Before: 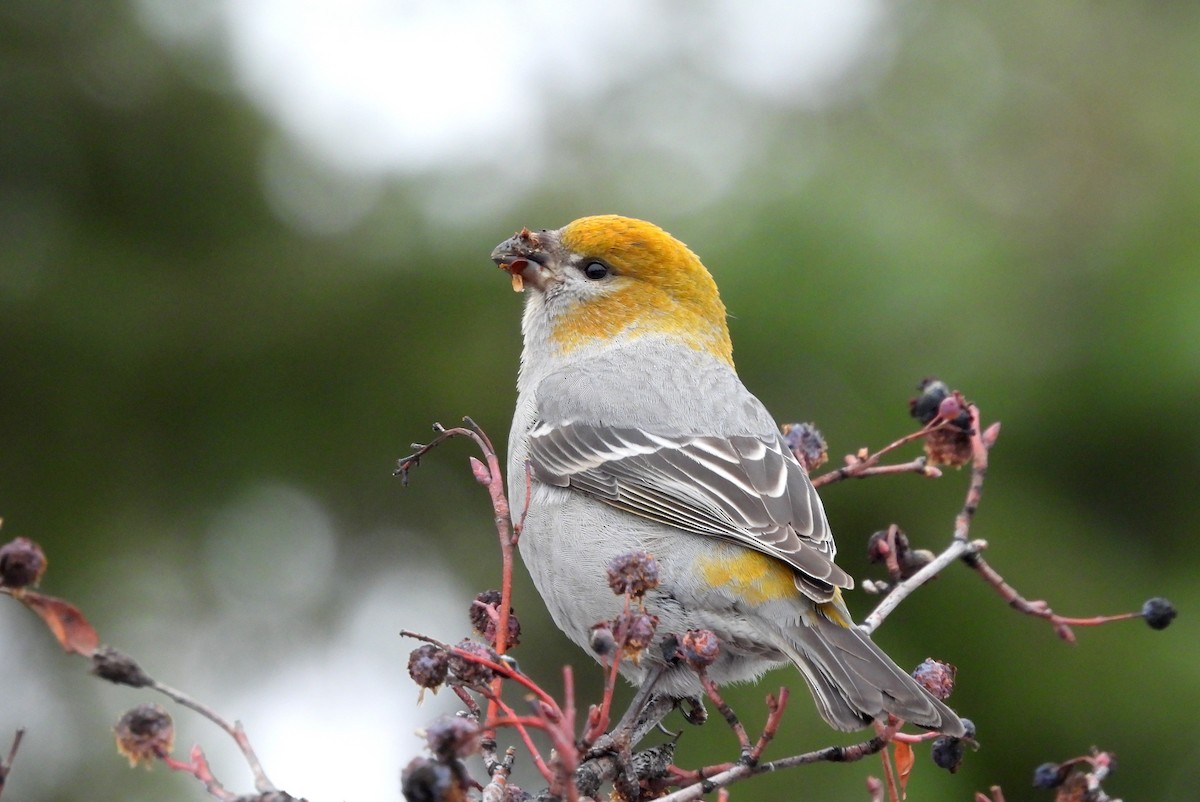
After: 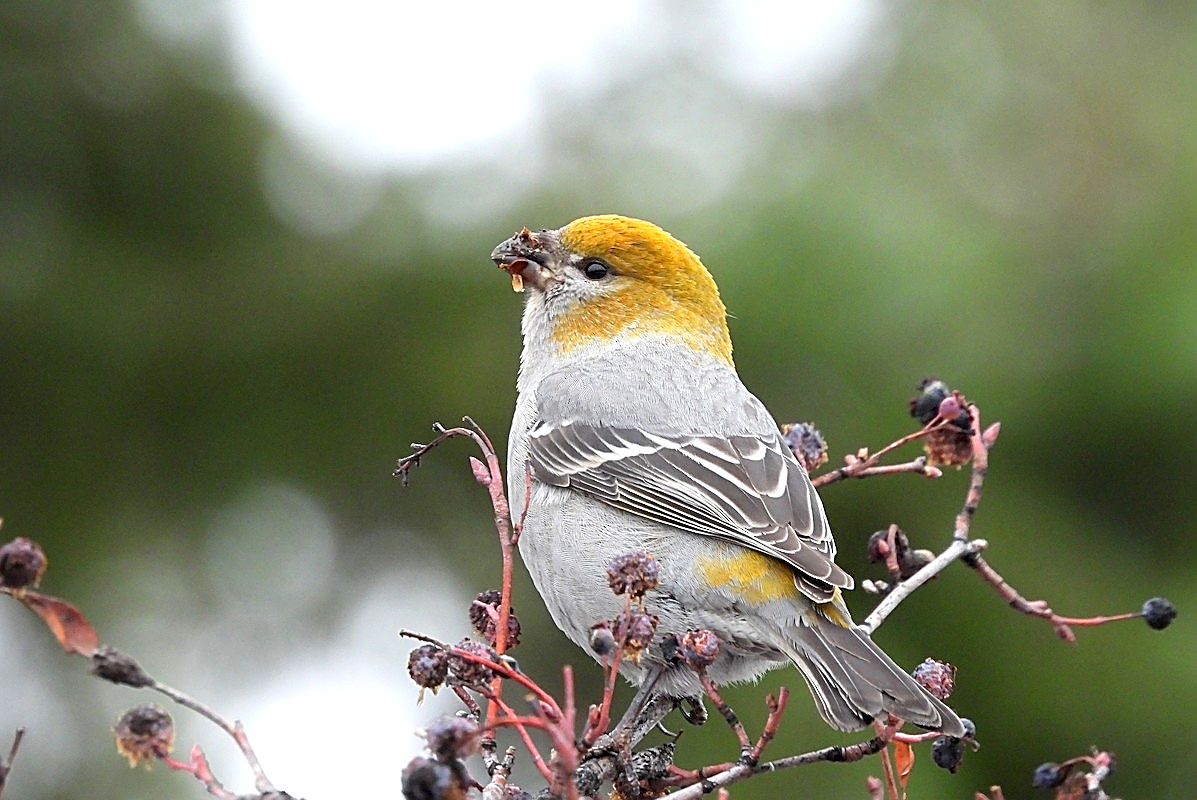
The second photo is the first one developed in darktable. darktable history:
exposure: black level correction 0, exposure 0.301 EV, compensate highlight preservation false
crop: bottom 0.056%
sharpen: radius 1.703, amount 1.311
